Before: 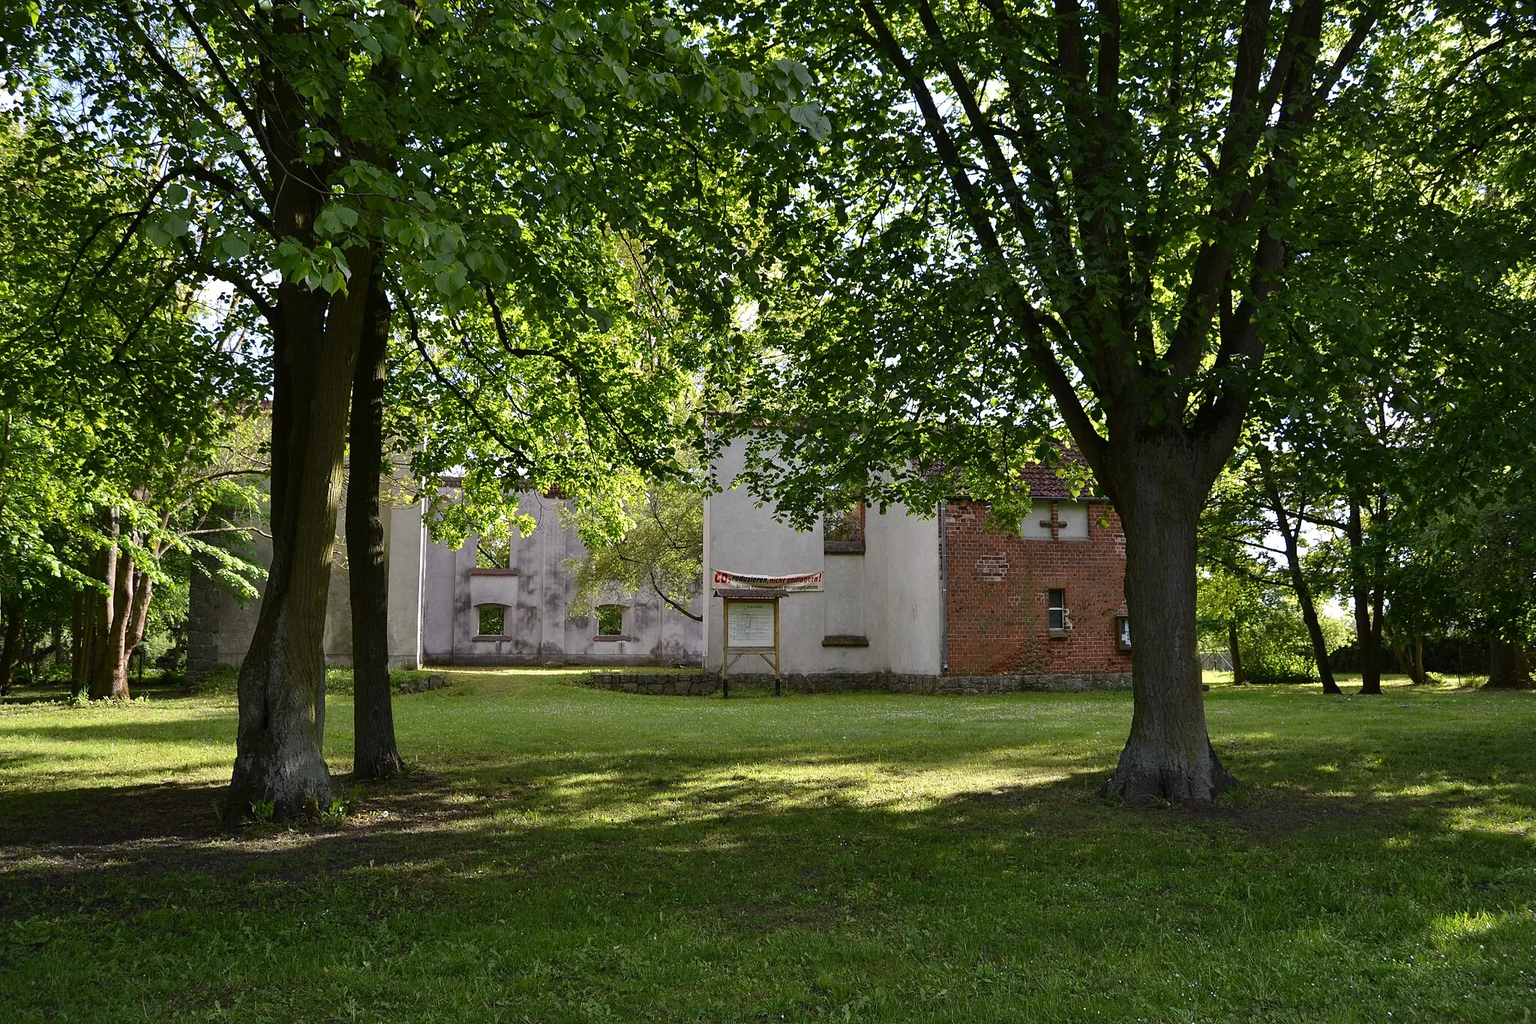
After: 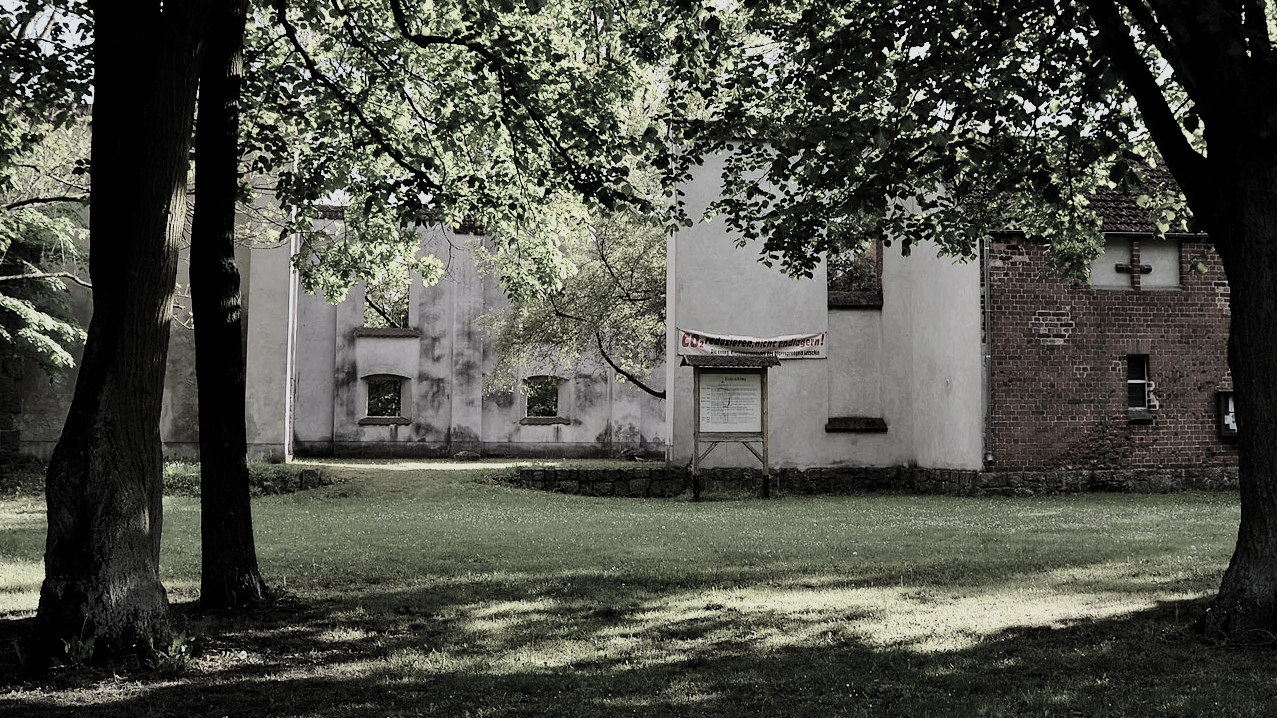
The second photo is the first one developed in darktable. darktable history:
crop: left 13.236%, top 31.56%, right 24.408%, bottom 15.822%
tone equalizer: -8 EV -0.544 EV, edges refinement/feathering 500, mask exposure compensation -1.57 EV, preserve details no
contrast brightness saturation: contrast 0.05, brightness 0.055, saturation 0.009
filmic rgb: black relative exposure -5.11 EV, white relative exposure 3.97 EV, hardness 2.89, contrast 1.412, highlights saturation mix -29.75%, color science v5 (2021), iterations of high-quality reconstruction 10, contrast in shadows safe, contrast in highlights safe
